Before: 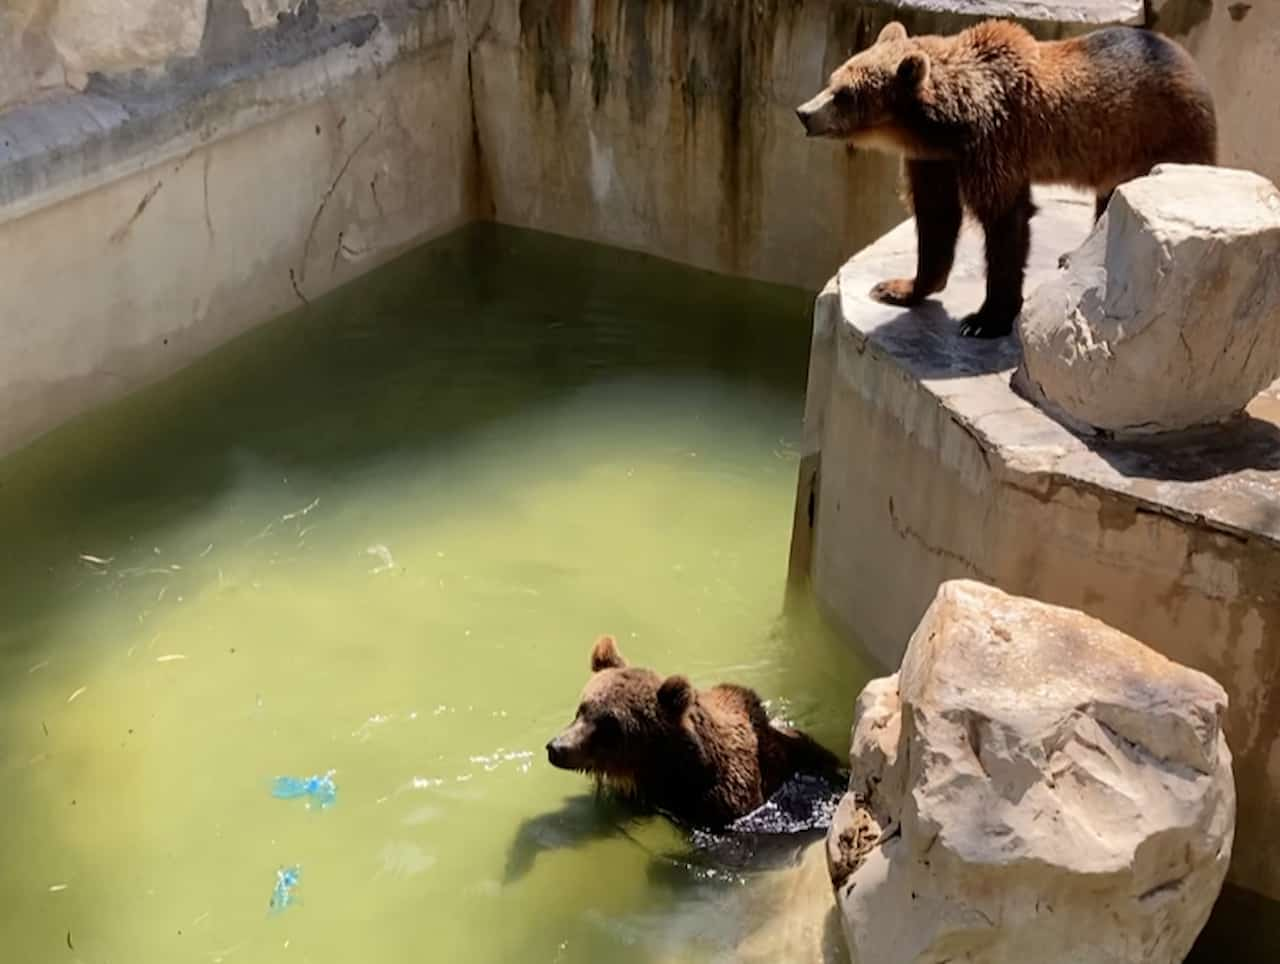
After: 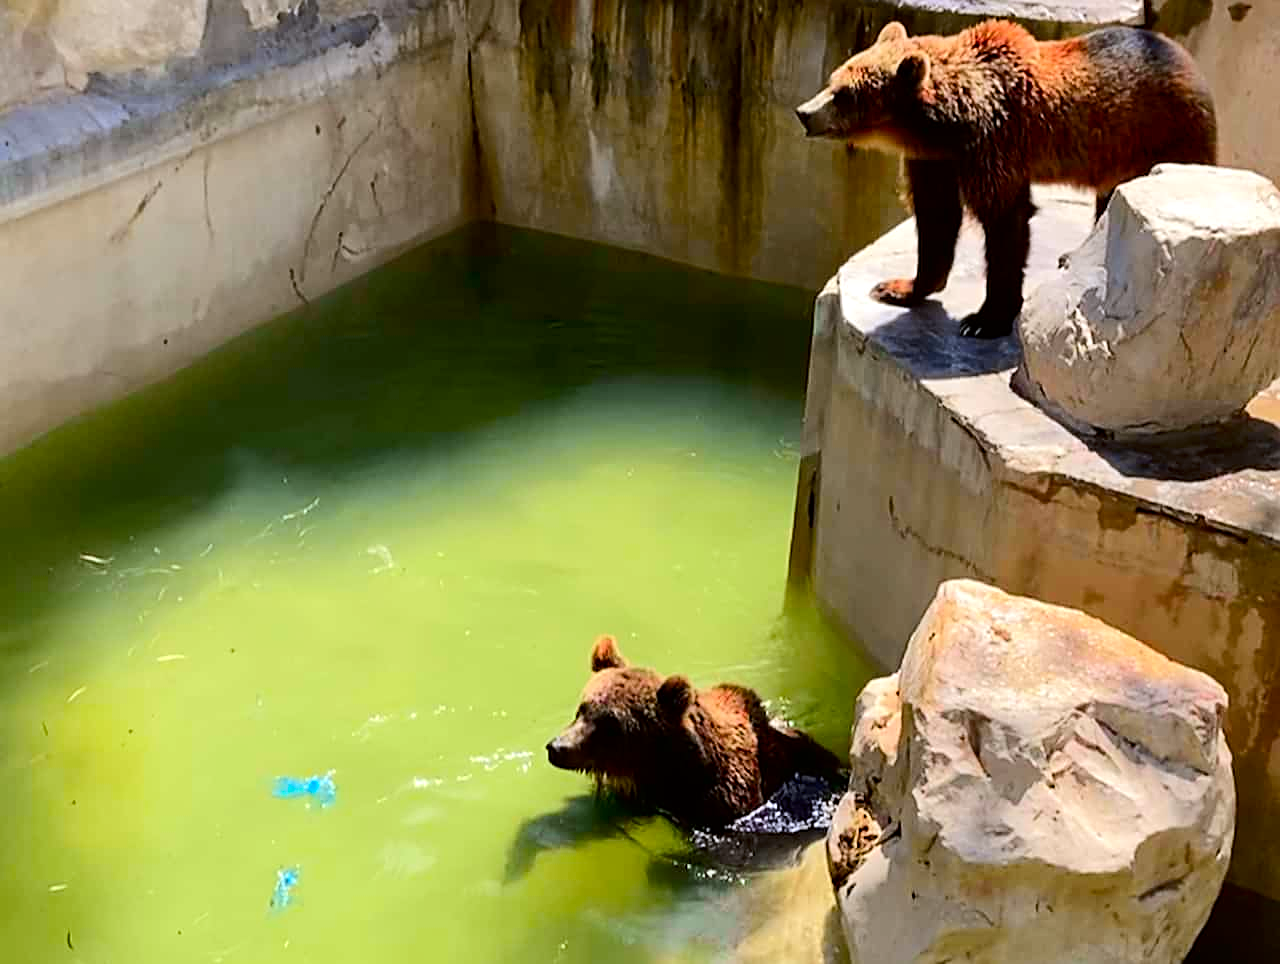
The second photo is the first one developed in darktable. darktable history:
white balance: red 0.976, blue 1.04
exposure: black level correction 0, compensate exposure bias true, compensate highlight preservation false
tone curve: curves: ch0 [(0, 0) (0.068, 0.031) (0.175, 0.132) (0.337, 0.304) (0.498, 0.511) (0.748, 0.762) (0.993, 0.954)]; ch1 [(0, 0) (0.294, 0.184) (0.359, 0.34) (0.362, 0.35) (0.43, 0.41) (0.476, 0.457) (0.499, 0.5) (0.529, 0.523) (0.677, 0.762) (1, 1)]; ch2 [(0, 0) (0.431, 0.419) (0.495, 0.502) (0.524, 0.534) (0.557, 0.56) (0.634, 0.654) (0.728, 0.722) (1, 1)], color space Lab, independent channels, preserve colors none
color balance rgb: perceptual saturation grading › global saturation 36%, perceptual brilliance grading › global brilliance 10%, global vibrance 20%
sharpen: on, module defaults
contrast brightness saturation: contrast 0.05
